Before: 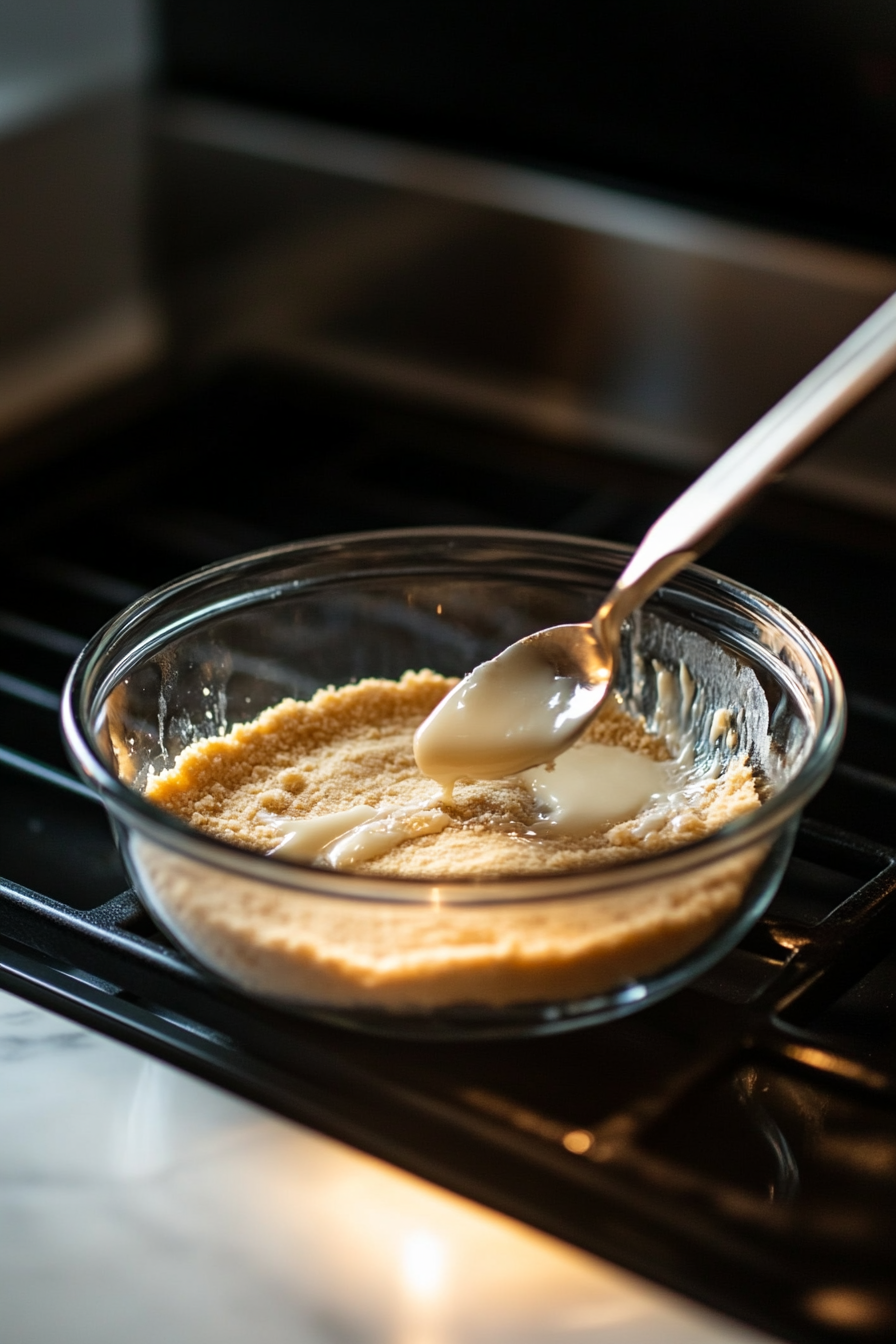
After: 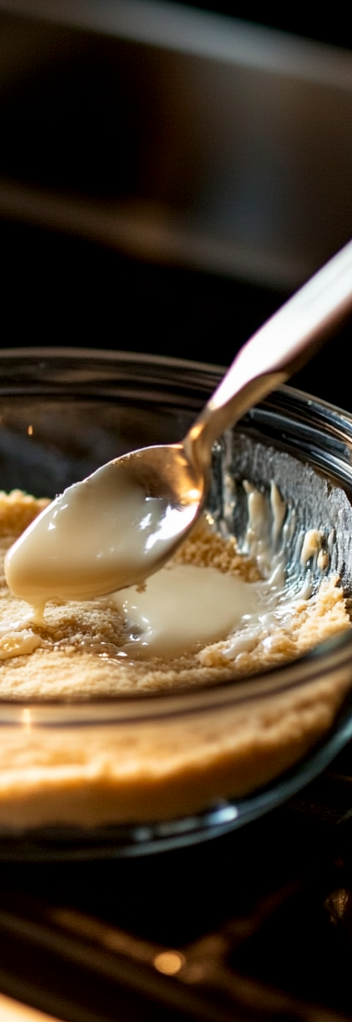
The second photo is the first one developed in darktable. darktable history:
exposure: black level correction 0.005, exposure 0.001 EV, compensate highlight preservation false
crop: left 45.721%, top 13.393%, right 14.118%, bottom 10.01%
